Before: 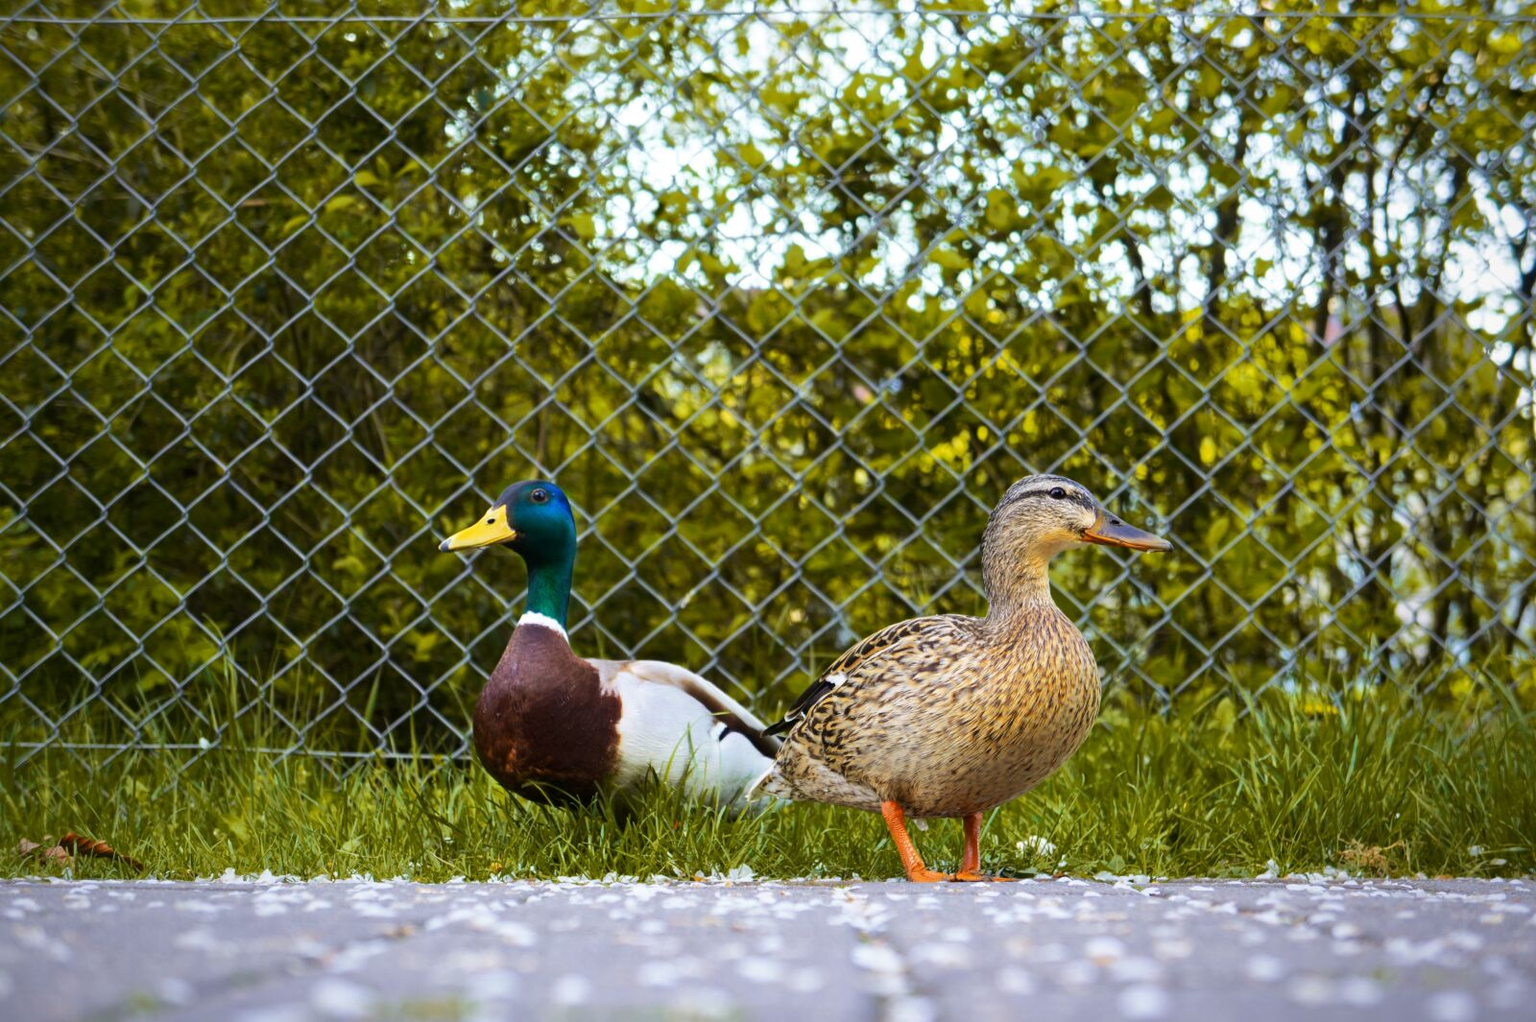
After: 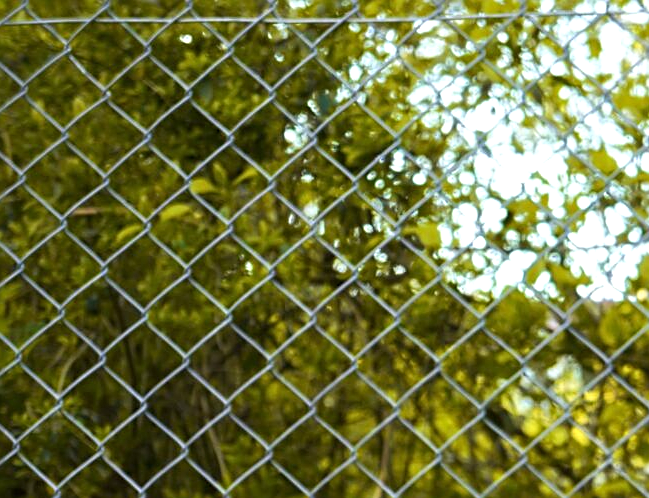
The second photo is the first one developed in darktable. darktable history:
crop and rotate: left 11.247%, top 0.087%, right 48.163%, bottom 53.062%
sharpen: on, module defaults
exposure: exposure 0.342 EV, compensate exposure bias true, compensate highlight preservation false
